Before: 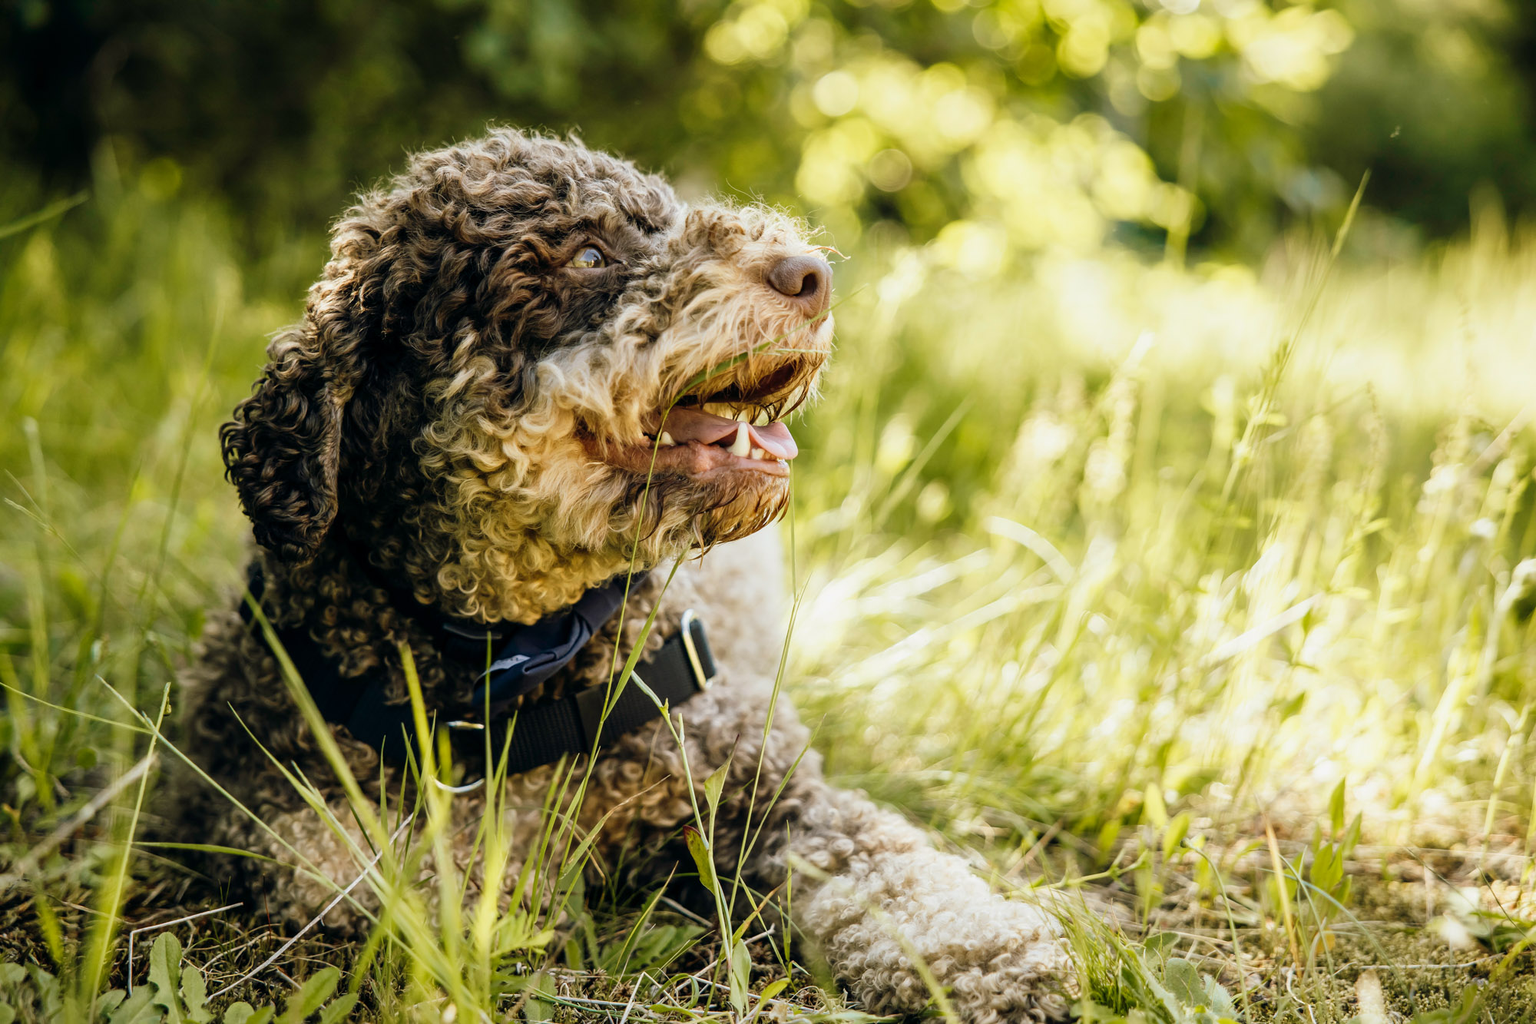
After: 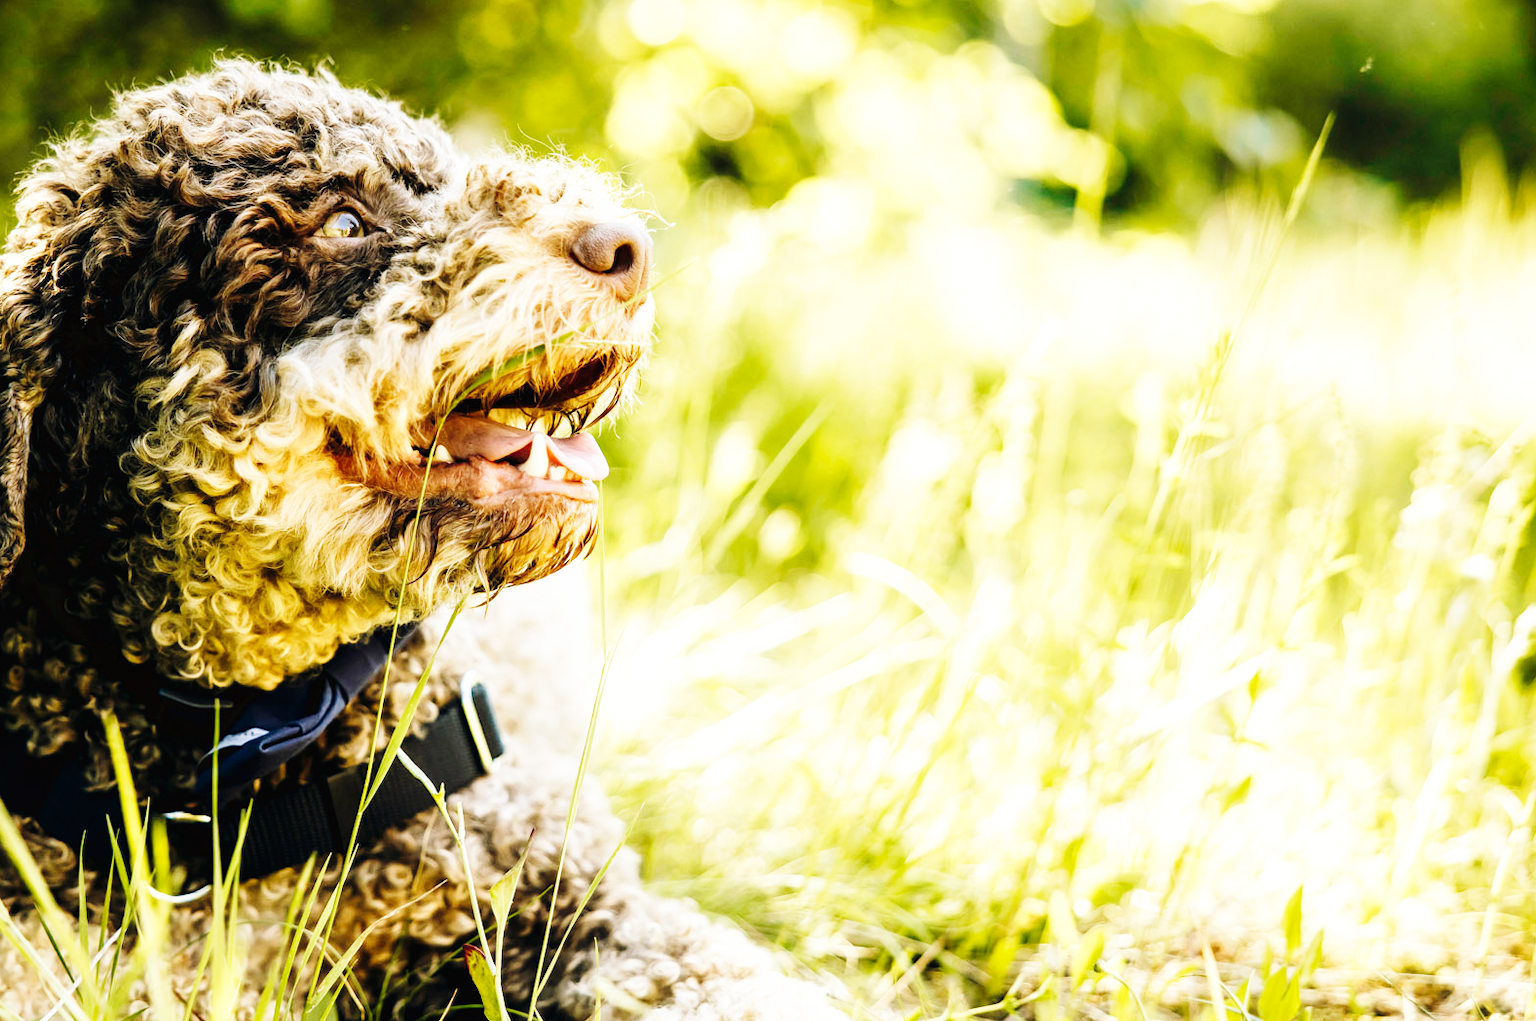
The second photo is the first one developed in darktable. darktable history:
base curve: curves: ch0 [(0, 0.003) (0.001, 0.002) (0.006, 0.004) (0.02, 0.022) (0.048, 0.086) (0.094, 0.234) (0.162, 0.431) (0.258, 0.629) (0.385, 0.8) (0.548, 0.918) (0.751, 0.988) (1, 1)], preserve colors none
crop and rotate: left 20.74%, top 7.912%, right 0.375%, bottom 13.378%
